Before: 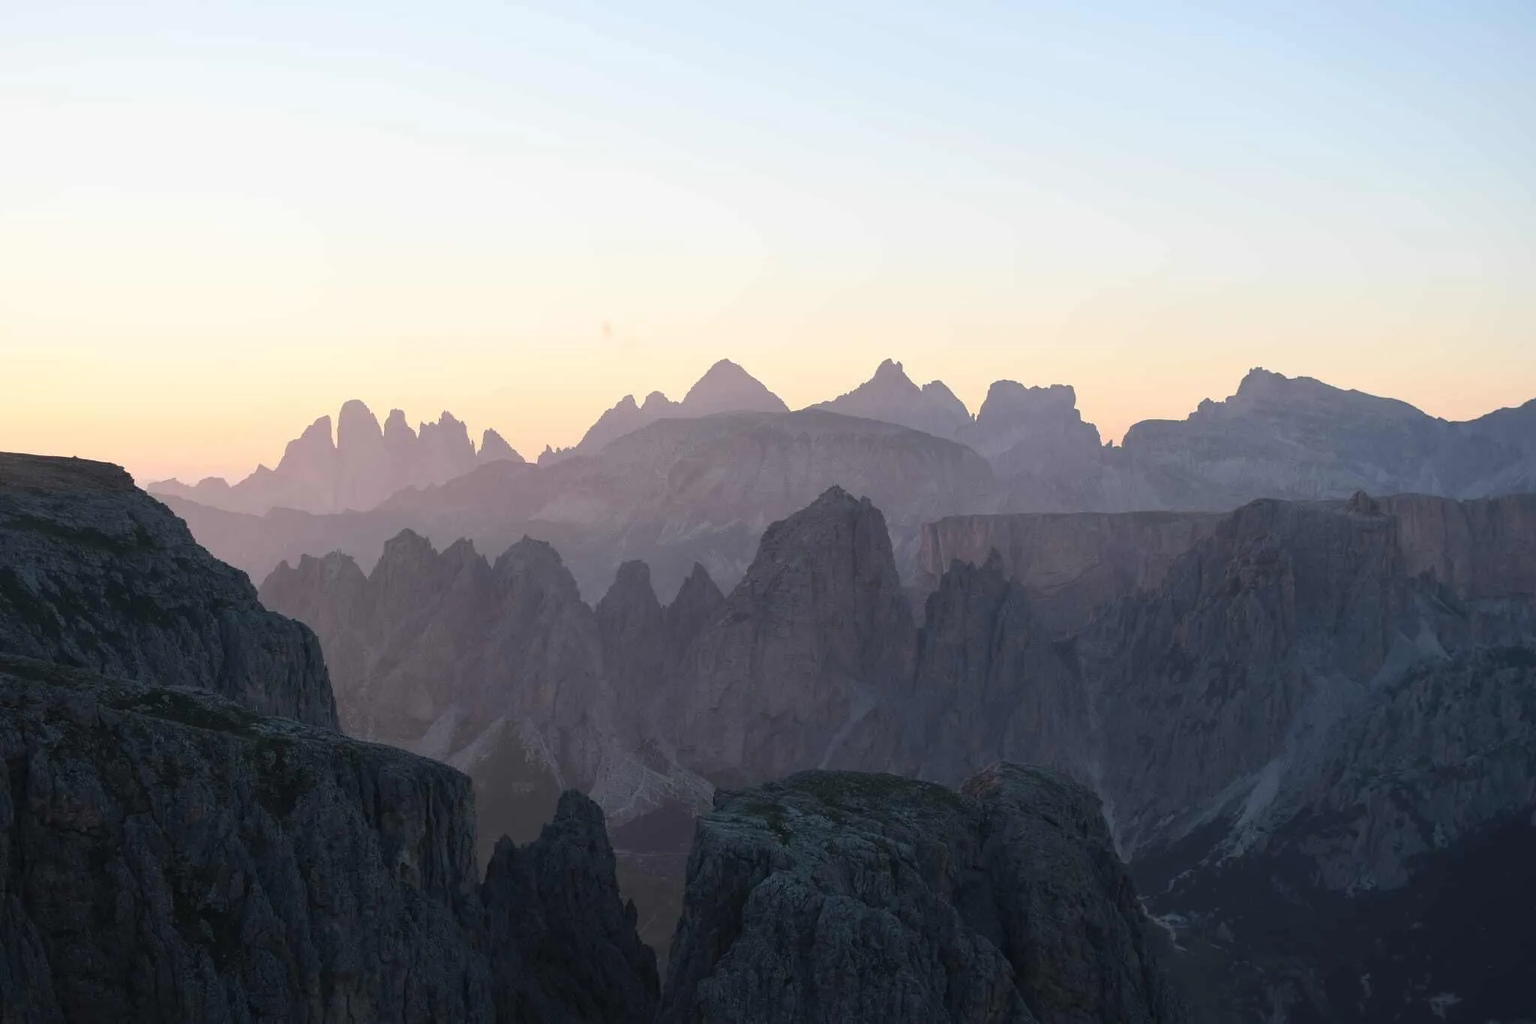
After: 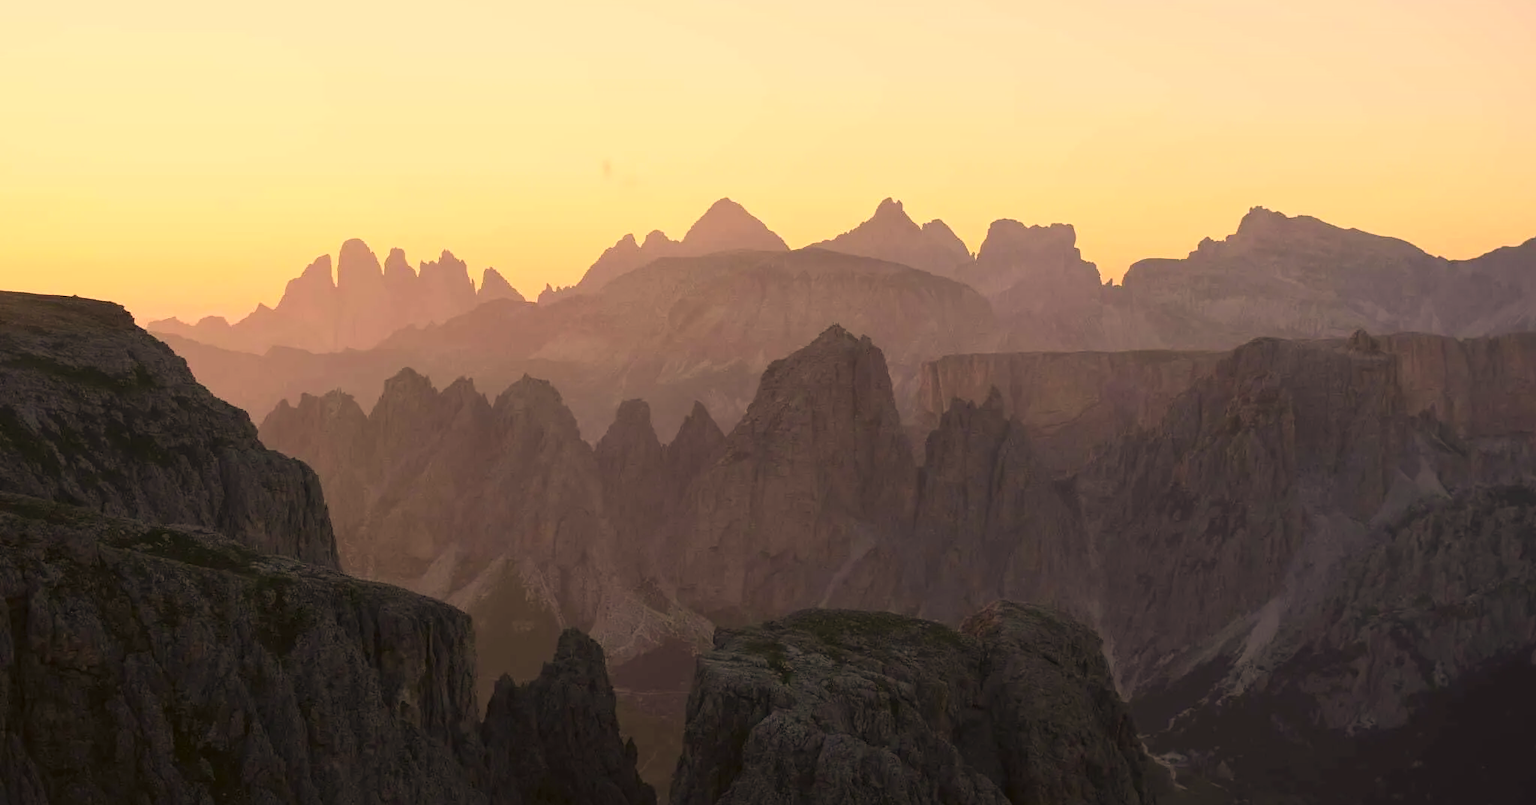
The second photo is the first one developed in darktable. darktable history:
crop and rotate: top 15.774%, bottom 5.506%
color correction: highlights a* 17.94, highlights b* 35.39, shadows a* 1.48, shadows b* 6.42, saturation 1.01
white balance: emerald 1
